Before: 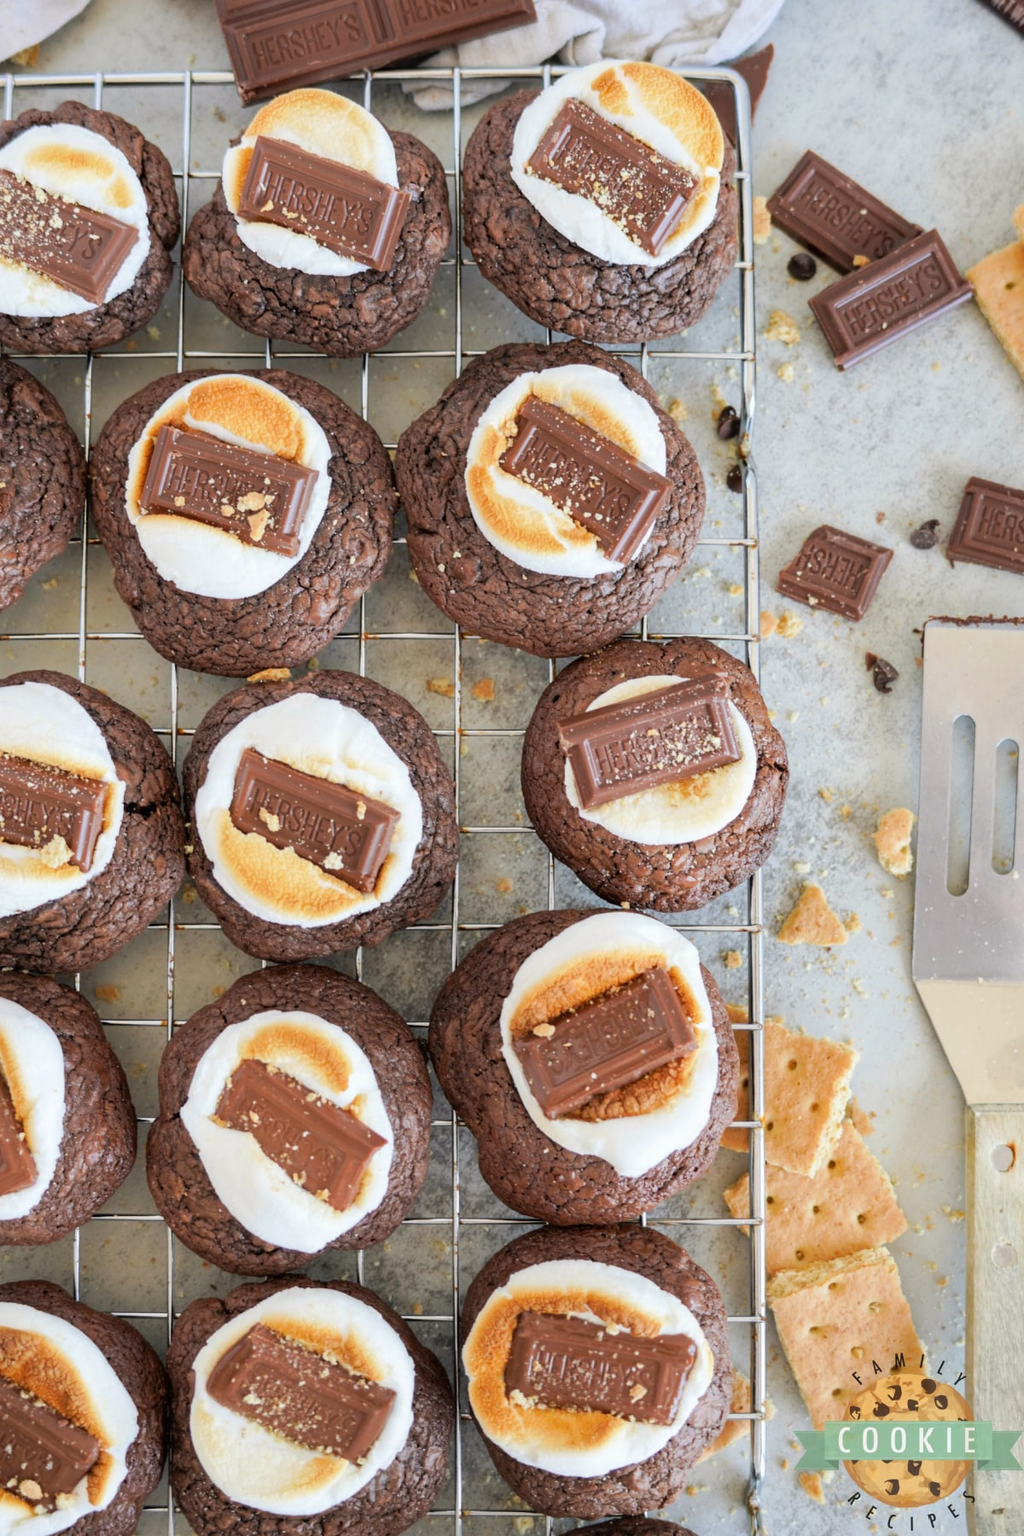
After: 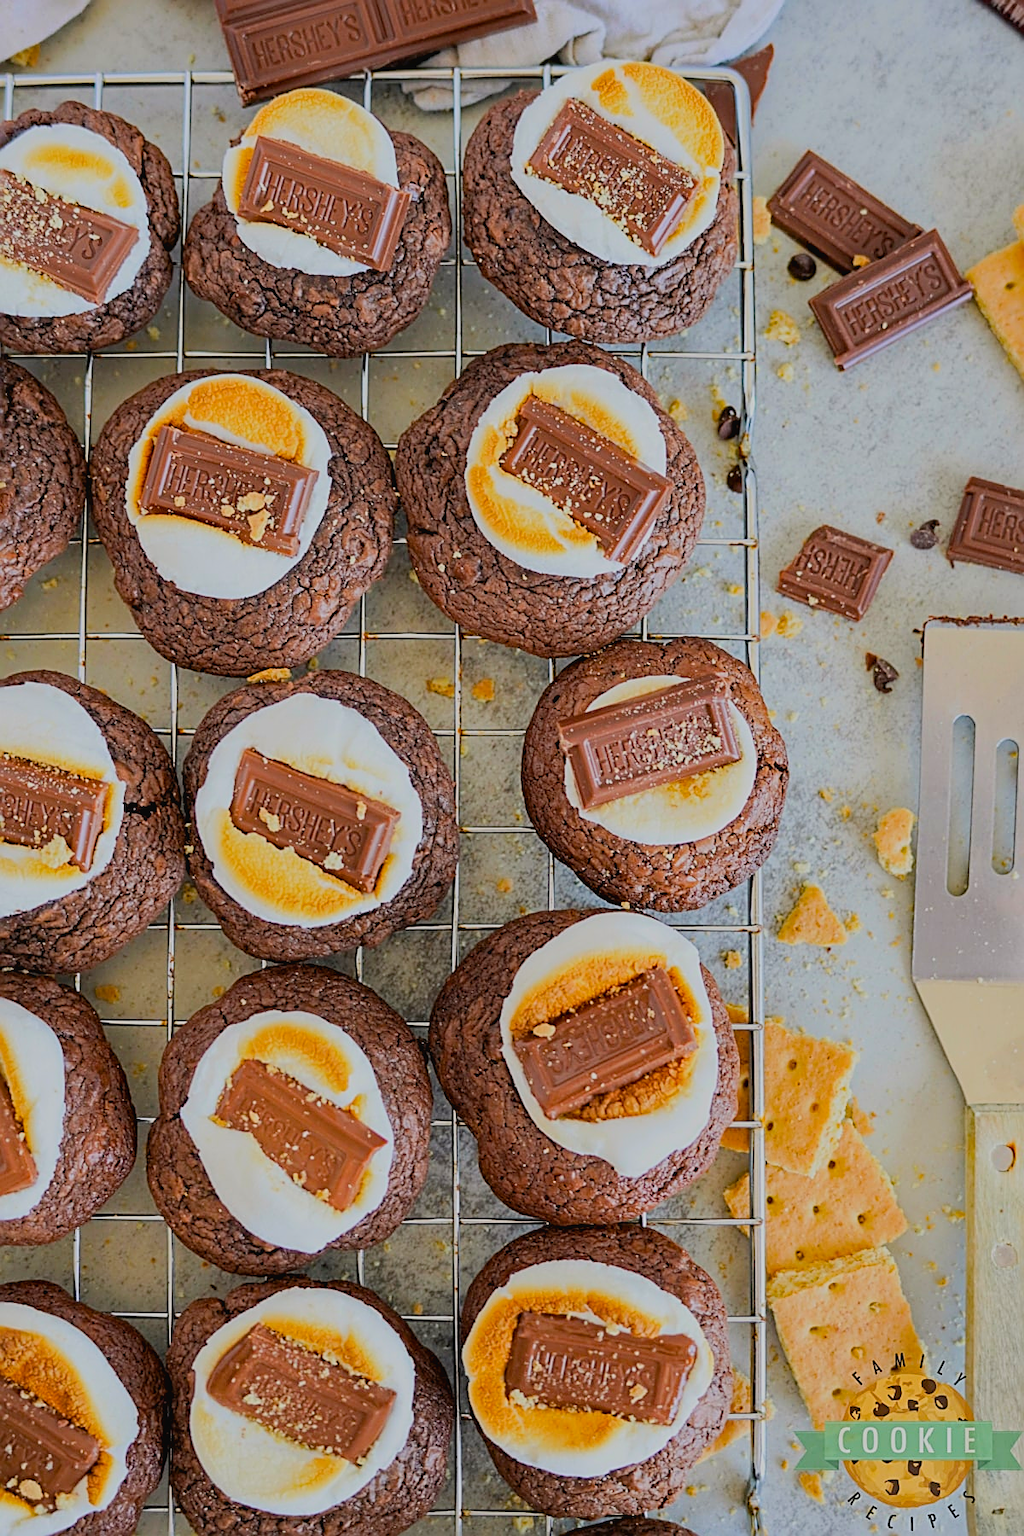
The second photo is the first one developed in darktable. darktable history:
tone curve: curves: ch0 [(0.016, 0.023) (0.248, 0.252) (0.732, 0.797) (1, 1)], color space Lab, independent channels, preserve colors none
haze removal: adaptive false
color balance rgb: power › hue 62.96°, linear chroma grading › global chroma 14.576%, perceptual saturation grading › global saturation 19.814%, perceptual brilliance grading › global brilliance -47.772%, global vibrance 20%
sharpen: amount 0.912
exposure: black level correction 0.001, exposure 1.82 EV, compensate highlight preservation false
contrast equalizer: y [[0.6 ×6], [0.55 ×6], [0 ×6], [0 ×6], [0 ×6]], mix 0.151
